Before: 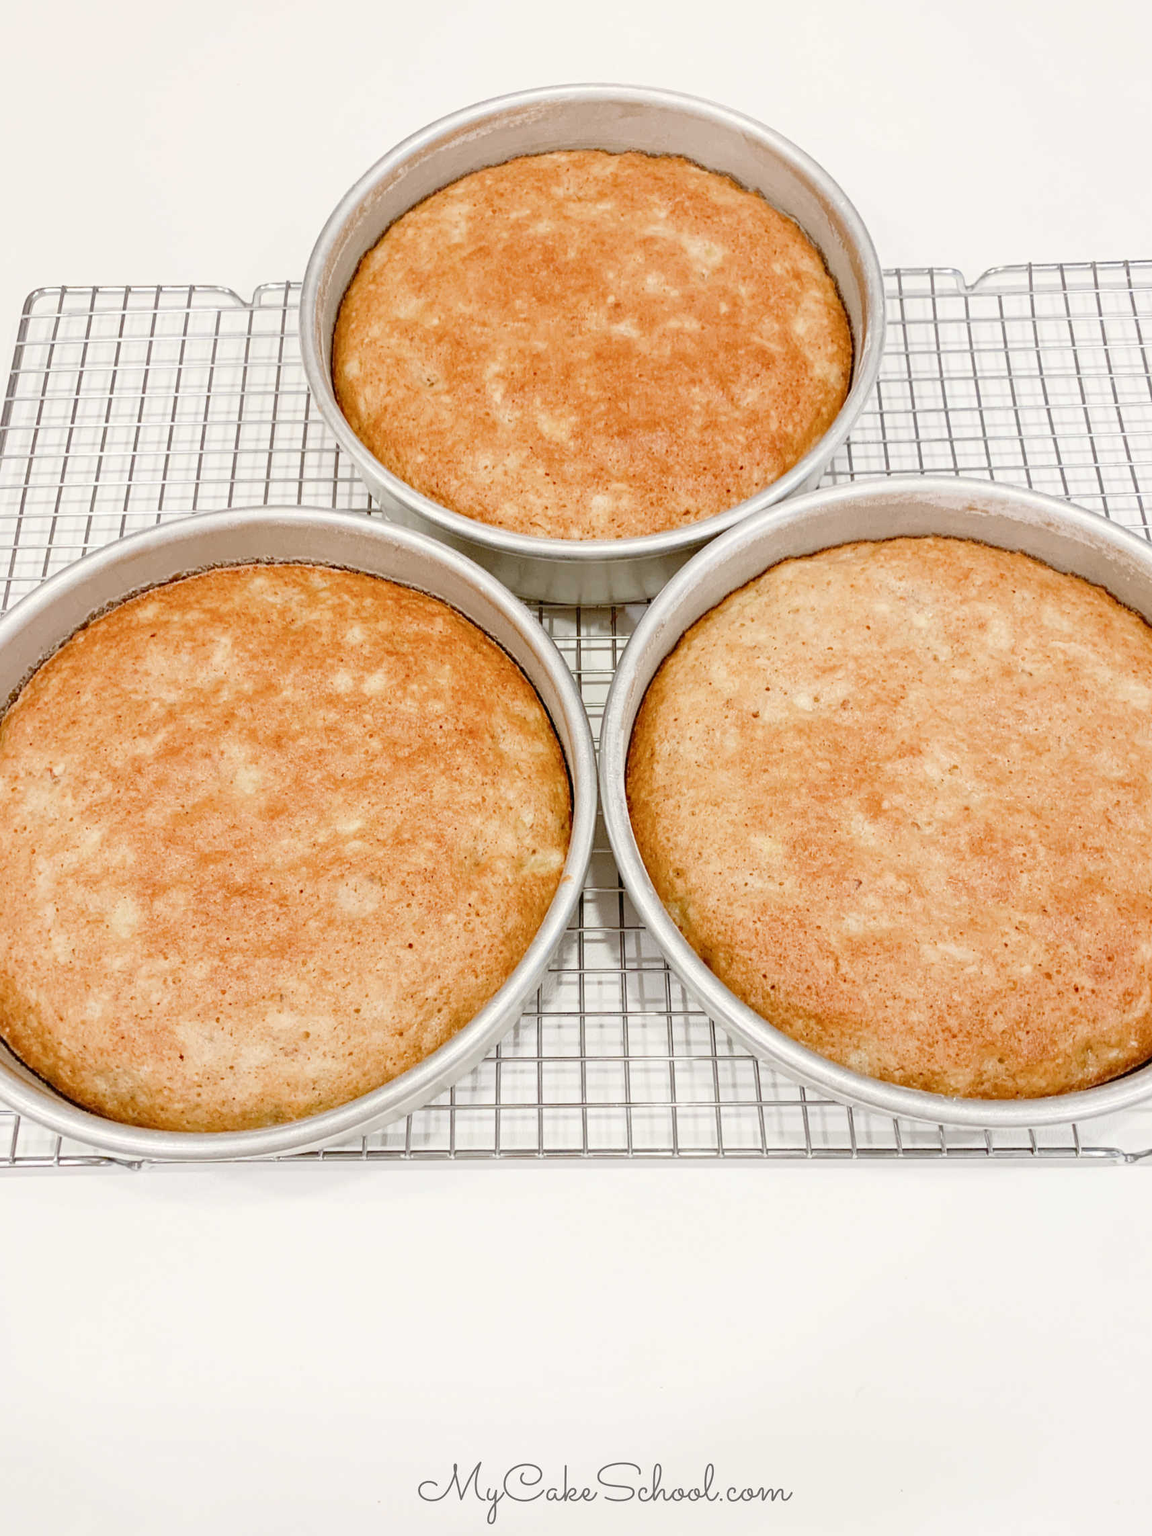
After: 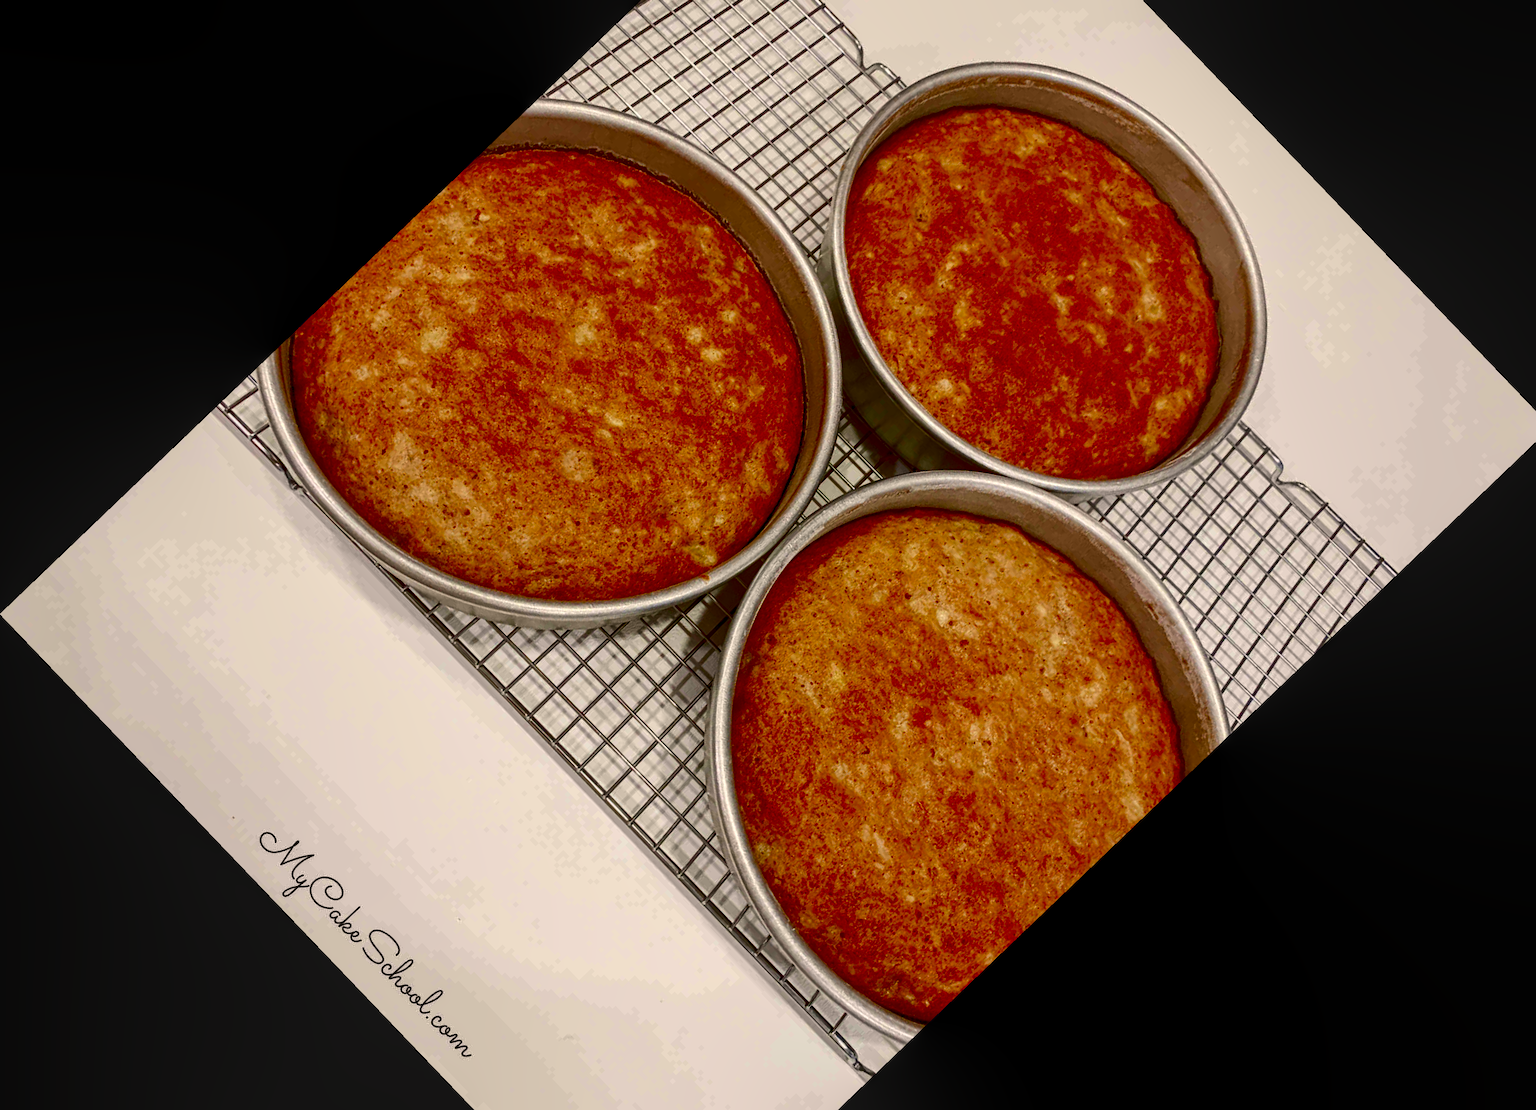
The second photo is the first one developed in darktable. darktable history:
local contrast: on, module defaults
crop and rotate: angle -46.26°, top 16.234%, right 0.912%, bottom 11.704%
contrast brightness saturation: brightness -1, saturation 1
color correction: highlights a* 3.84, highlights b* 5.07
